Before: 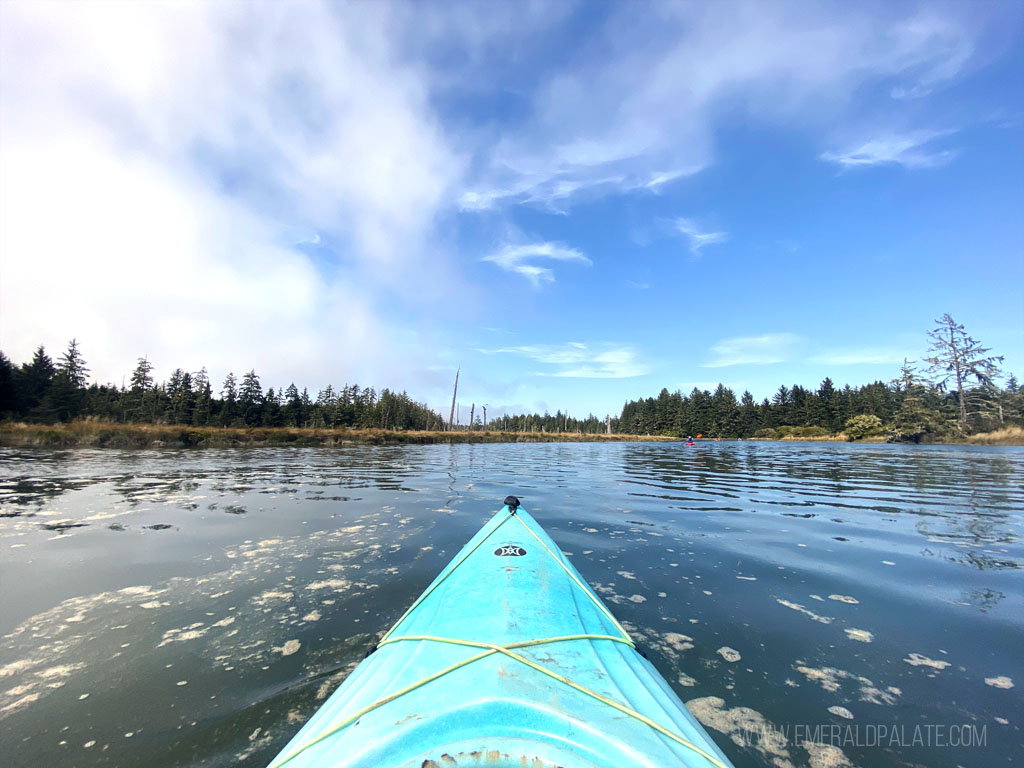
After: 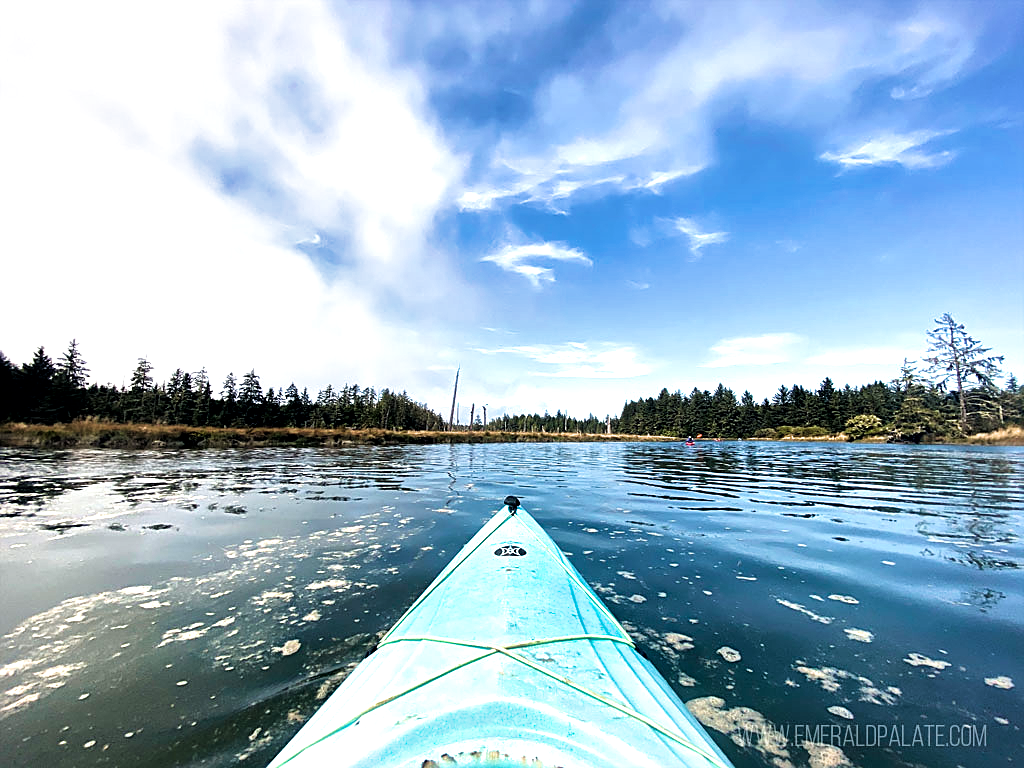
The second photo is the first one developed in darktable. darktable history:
local contrast: mode bilateral grid, contrast 20, coarseness 50, detail 171%, midtone range 0.2
sharpen: on, module defaults
velvia: on, module defaults
filmic rgb: black relative exposure -8.23 EV, white relative exposure 2.2 EV, target white luminance 99.915%, hardness 7.08, latitude 75.24%, contrast 1.32, highlights saturation mix -1.94%, shadows ↔ highlights balance 30.49%, iterations of high-quality reconstruction 0
